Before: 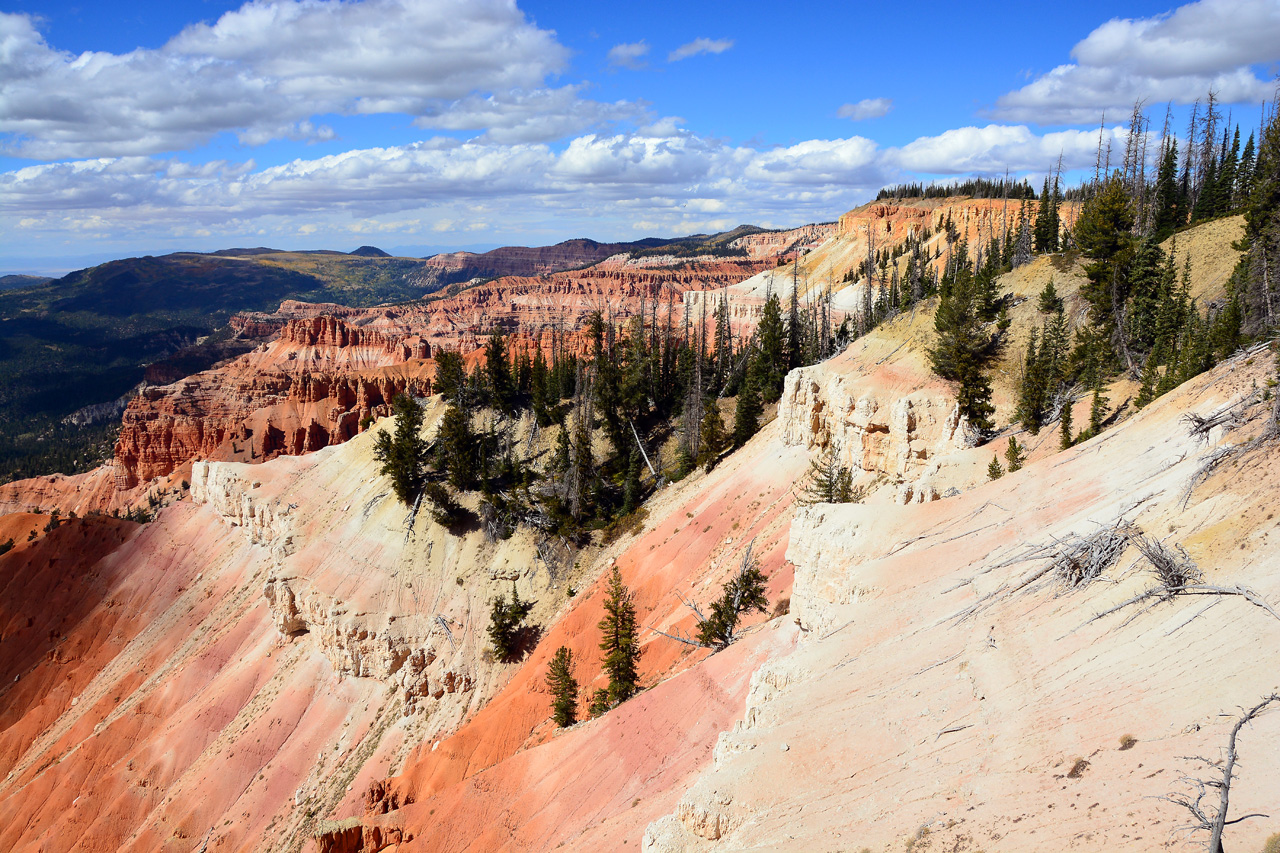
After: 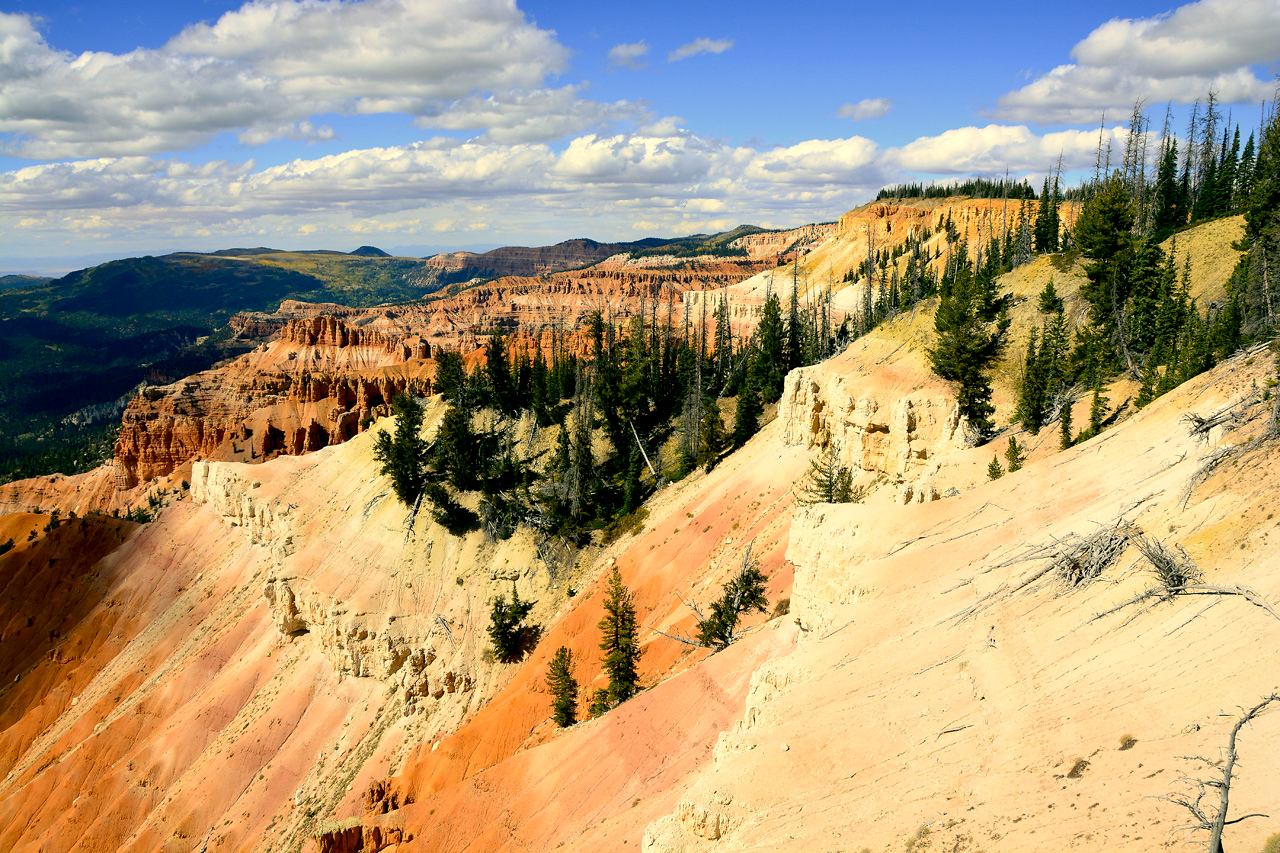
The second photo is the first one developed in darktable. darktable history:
exposure: black level correction 0.007, exposure 0.157 EV, compensate exposure bias true, compensate highlight preservation false
color correction: highlights a* 4.8, highlights b* 23.74, shadows a* -15.57, shadows b* 3.71
